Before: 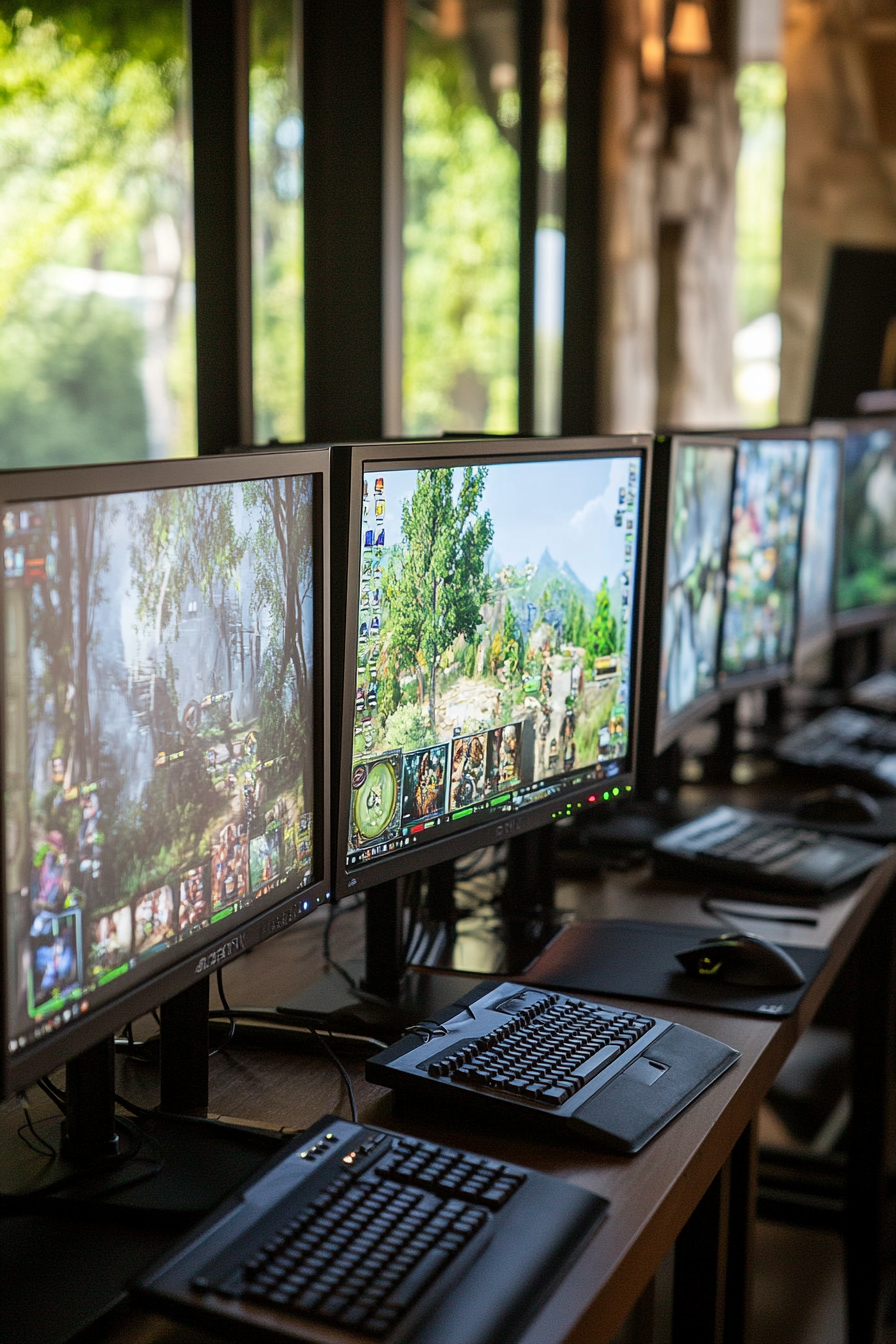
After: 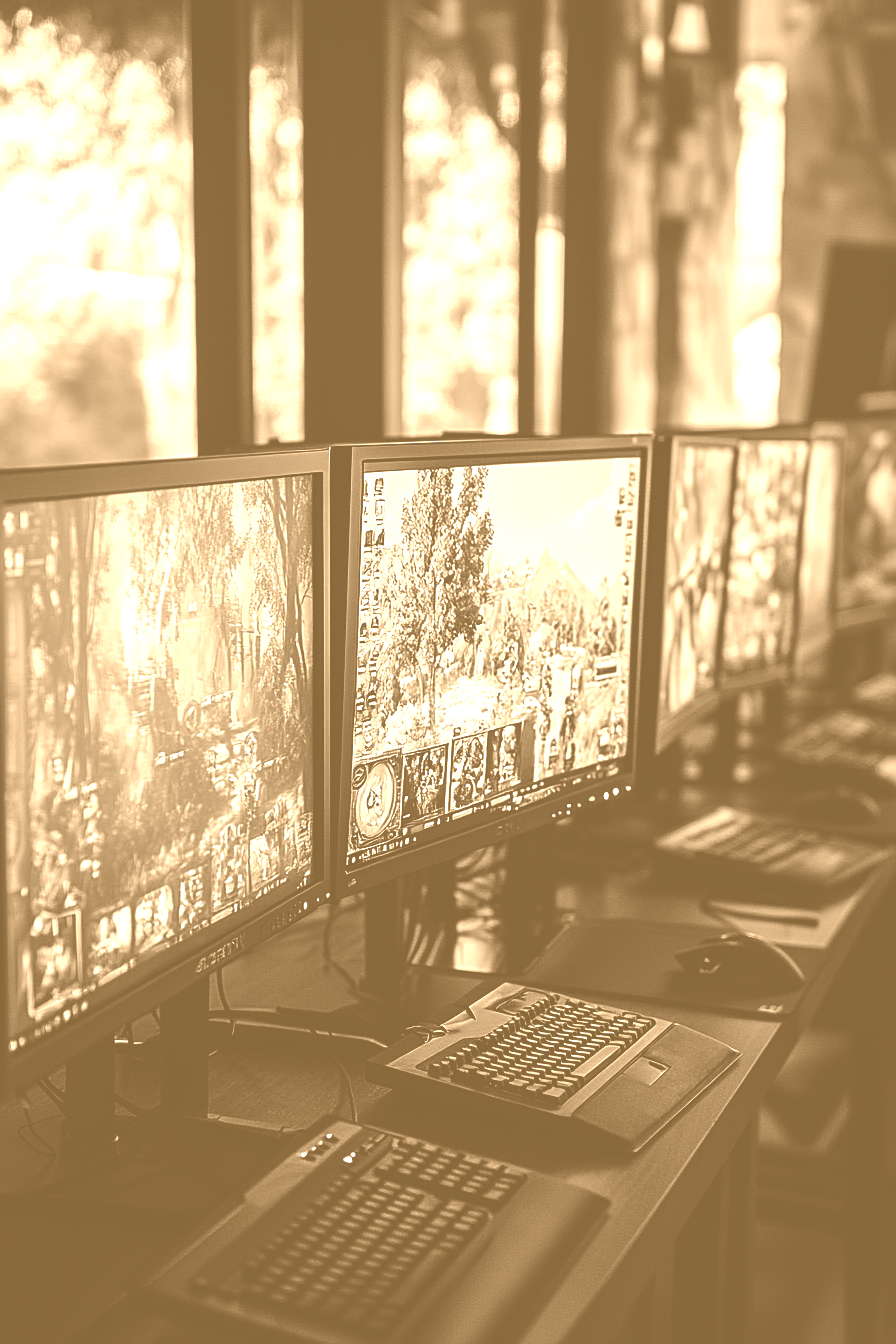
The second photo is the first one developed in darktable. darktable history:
rotate and perspective: automatic cropping original format, crop left 0, crop top 0
rgb curve: curves: ch0 [(0, 0.186) (0.314, 0.284) (0.775, 0.708) (1, 1)], compensate middle gray true, preserve colors none
color balance rgb: on, module defaults
colorize: hue 28.8°, source mix 100%
sharpen: on, module defaults
